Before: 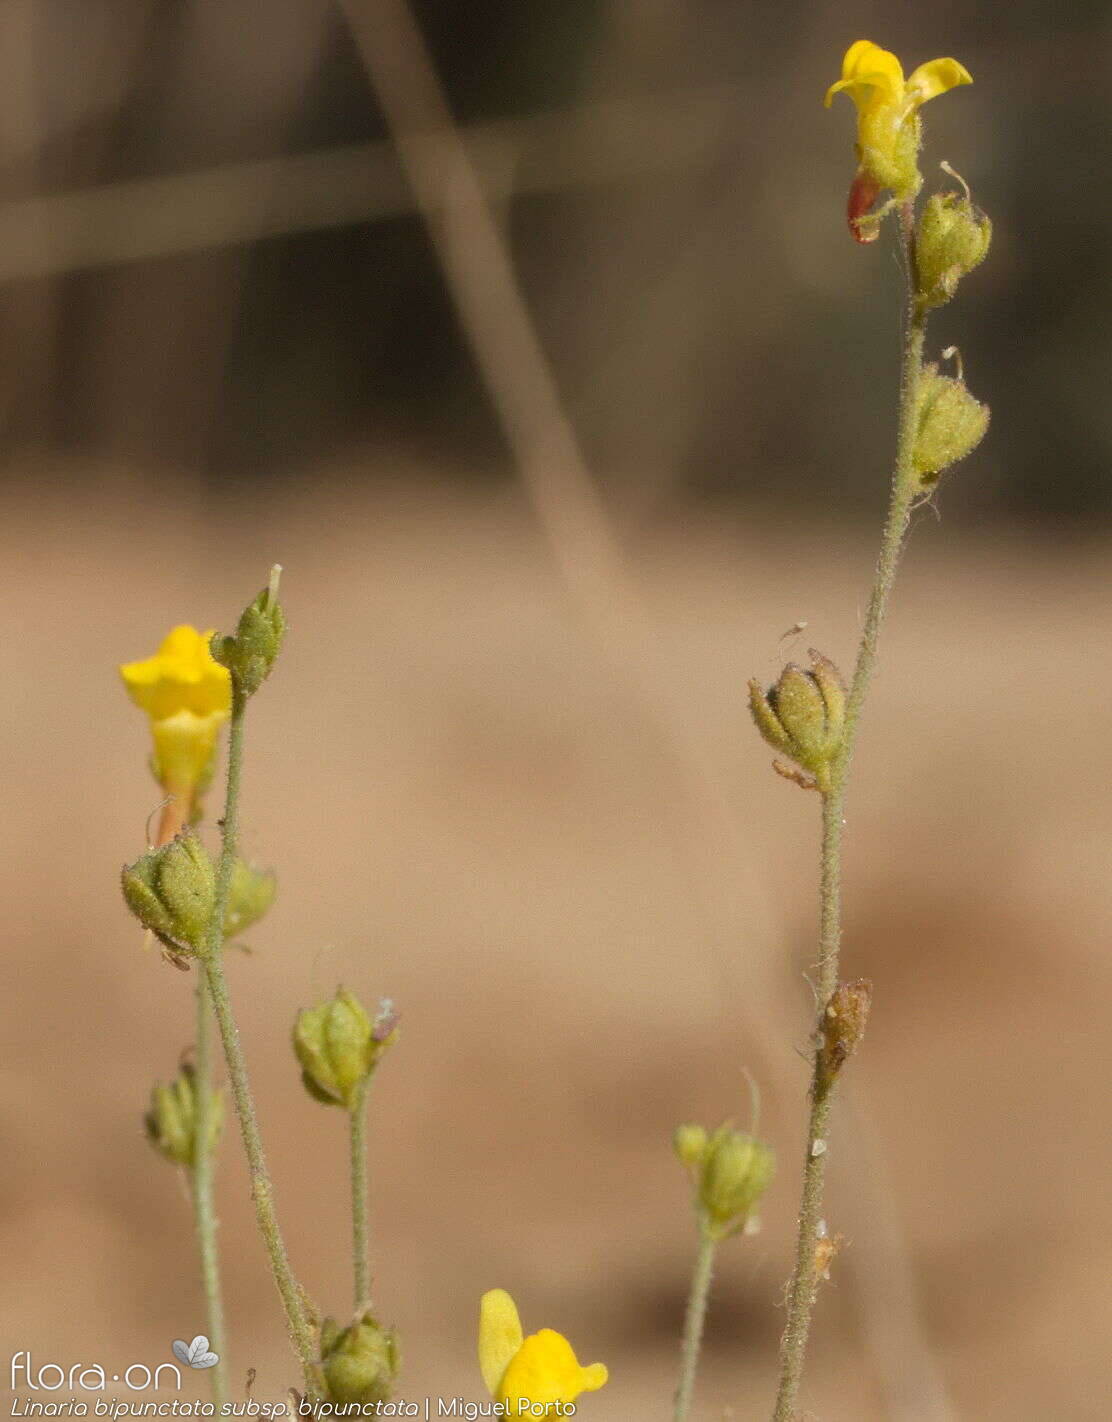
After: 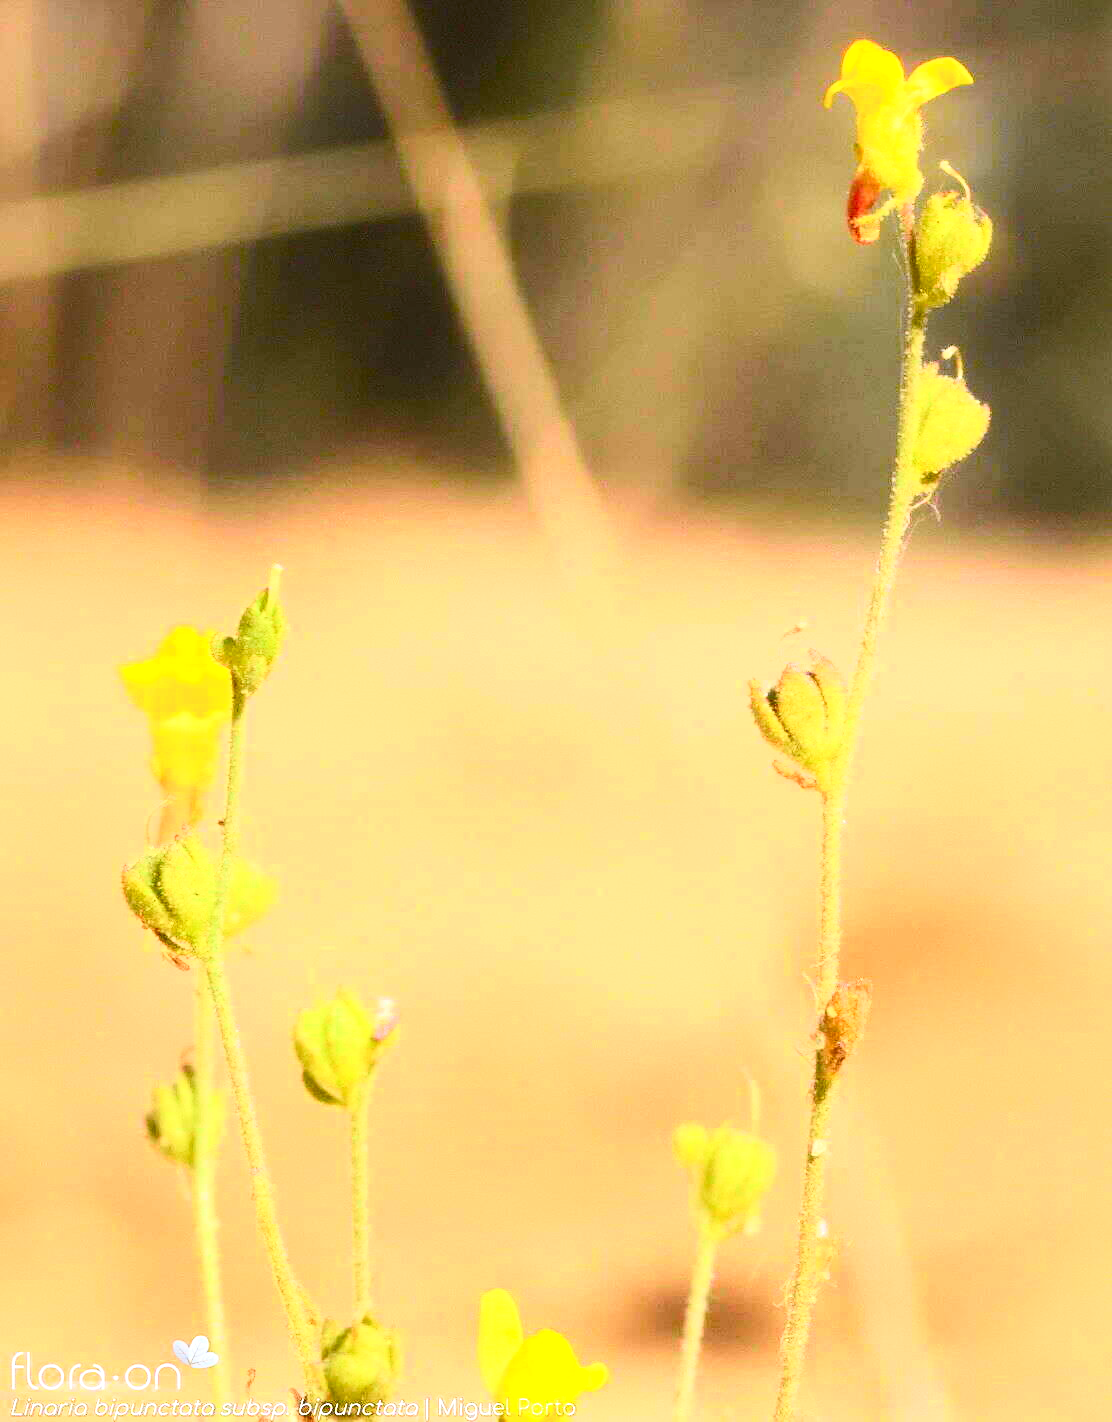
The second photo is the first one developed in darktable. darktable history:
contrast brightness saturation: brightness 0.09, saturation 0.19
tone equalizer: on, module defaults
tone curve: curves: ch0 [(0, 0) (0.187, 0.12) (0.384, 0.363) (0.577, 0.681) (0.735, 0.881) (0.864, 0.959) (1, 0.987)]; ch1 [(0, 0) (0.402, 0.36) (0.476, 0.466) (0.501, 0.501) (0.518, 0.514) (0.564, 0.614) (0.614, 0.664) (0.741, 0.829) (1, 1)]; ch2 [(0, 0) (0.429, 0.387) (0.483, 0.481) (0.503, 0.501) (0.522, 0.533) (0.564, 0.605) (0.615, 0.697) (0.702, 0.774) (1, 0.895)], color space Lab, independent channels
exposure: black level correction 0, exposure 1.1 EV, compensate exposure bias true, compensate highlight preservation false
white balance: red 0.984, blue 1.059
